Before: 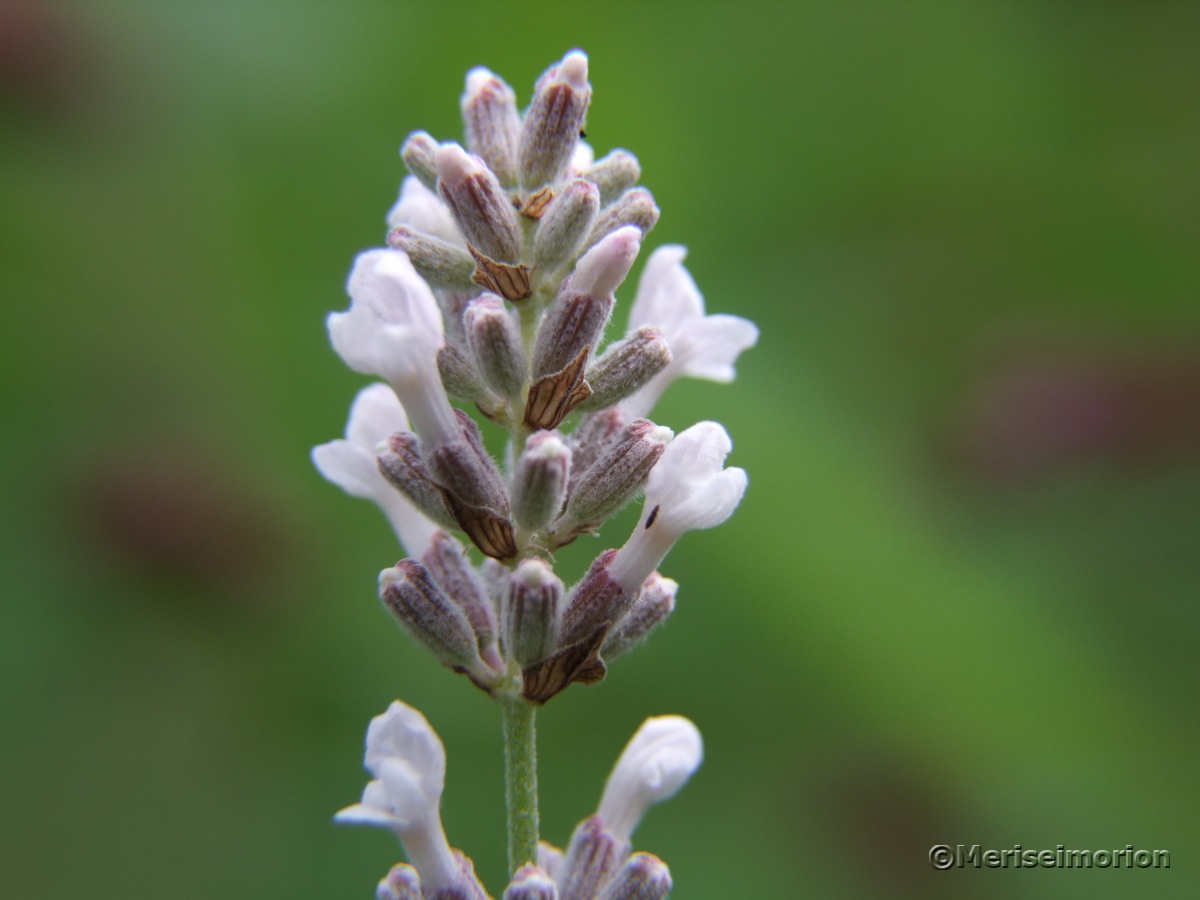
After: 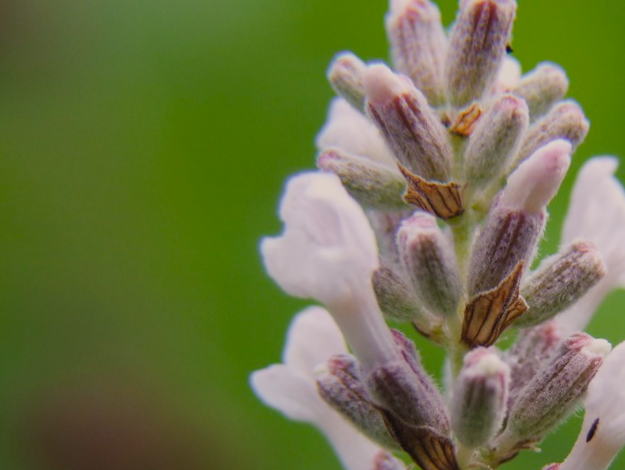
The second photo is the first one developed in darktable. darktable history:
filmic rgb: black relative exposure -7.65 EV, white relative exposure 4.56 EV, hardness 3.61
color balance rgb: shadows lift › chroma 2%, shadows lift › hue 247.2°, power › chroma 0.3%, power › hue 25.2°, highlights gain › chroma 3%, highlights gain › hue 60°, global offset › luminance 0.75%, perceptual saturation grading › global saturation 20%, perceptual saturation grading › highlights -20%, perceptual saturation grading › shadows 30%, global vibrance 20%
crop and rotate: left 3.047%, top 7.509%, right 42.236%, bottom 37.598%
rotate and perspective: rotation -2.12°, lens shift (vertical) 0.009, lens shift (horizontal) -0.008, automatic cropping original format, crop left 0.036, crop right 0.964, crop top 0.05, crop bottom 0.959
